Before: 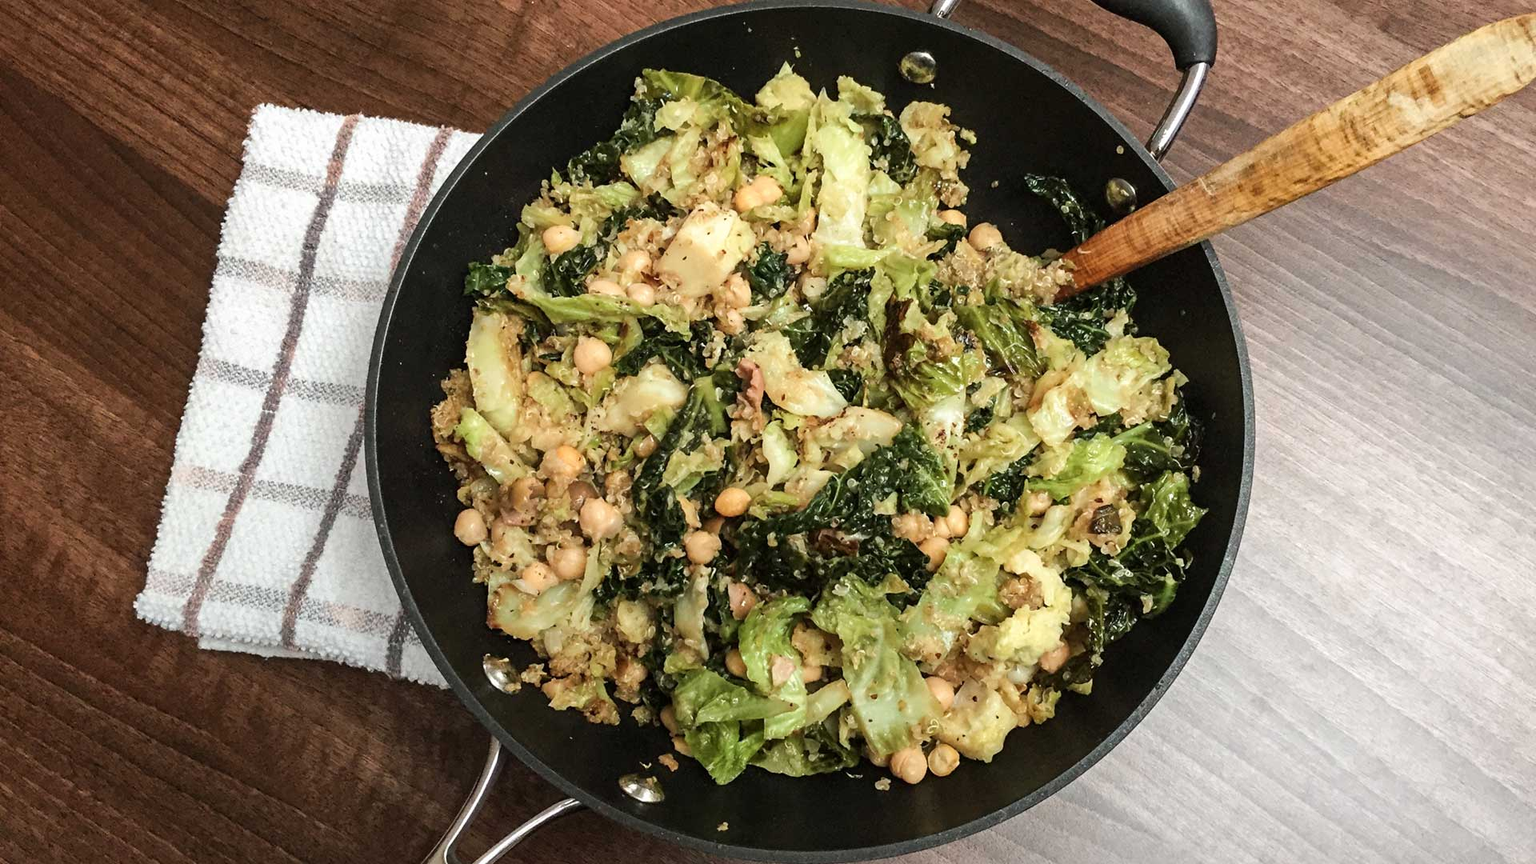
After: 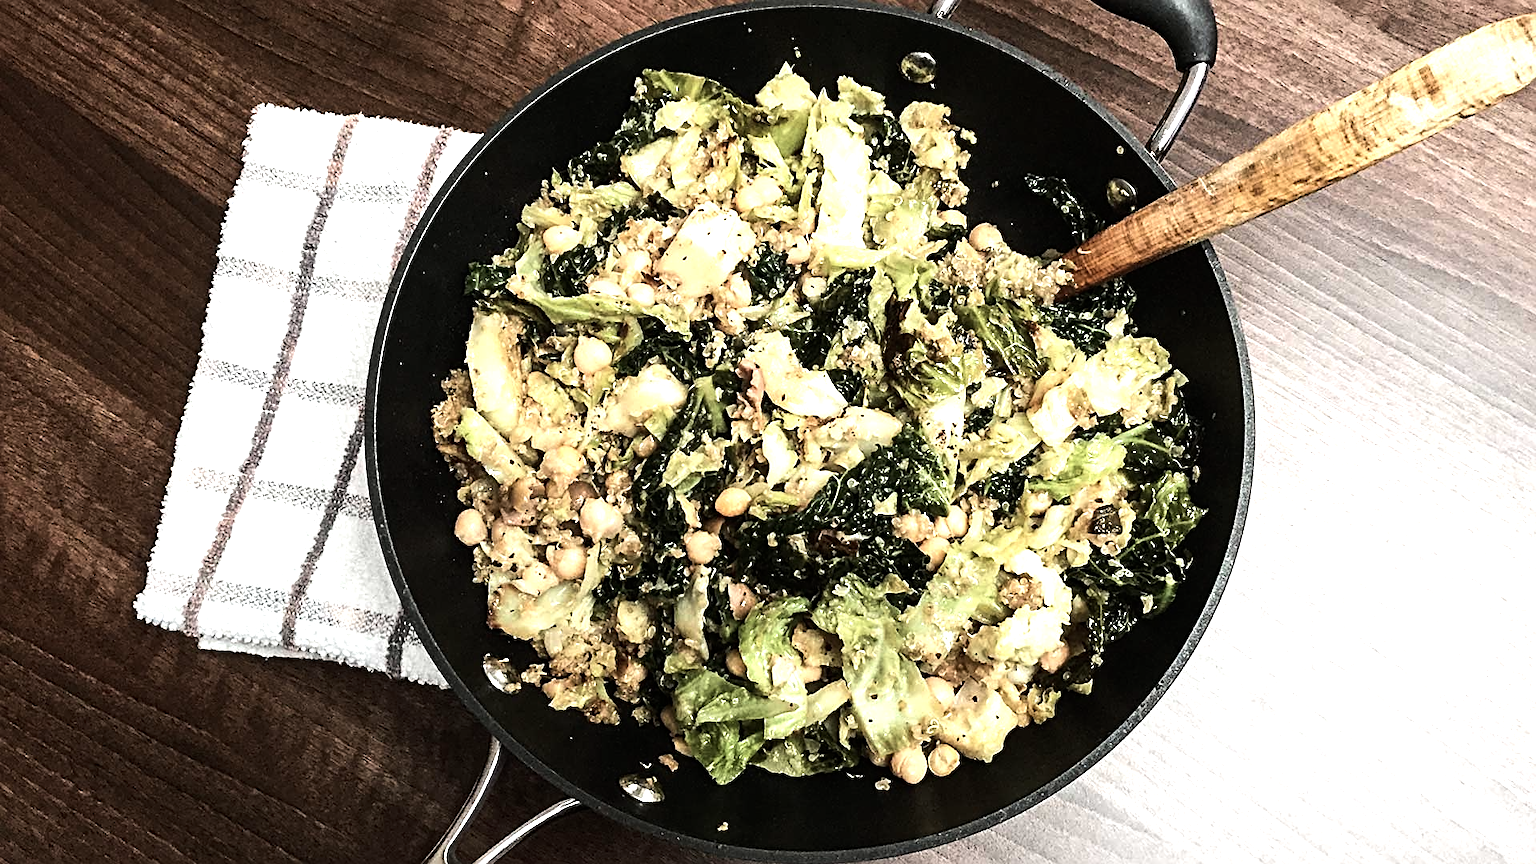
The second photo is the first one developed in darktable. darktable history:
tone equalizer: -8 EV -1.08 EV, -7 EV -1.01 EV, -6 EV -0.867 EV, -5 EV -0.578 EV, -3 EV 0.578 EV, -2 EV 0.867 EV, -1 EV 1.01 EV, +0 EV 1.08 EV, edges refinement/feathering 500, mask exposure compensation -1.57 EV, preserve details no
rotate and perspective: automatic cropping off
contrast brightness saturation: contrast 0.06, brightness -0.01, saturation -0.23
sharpen: amount 0.6
